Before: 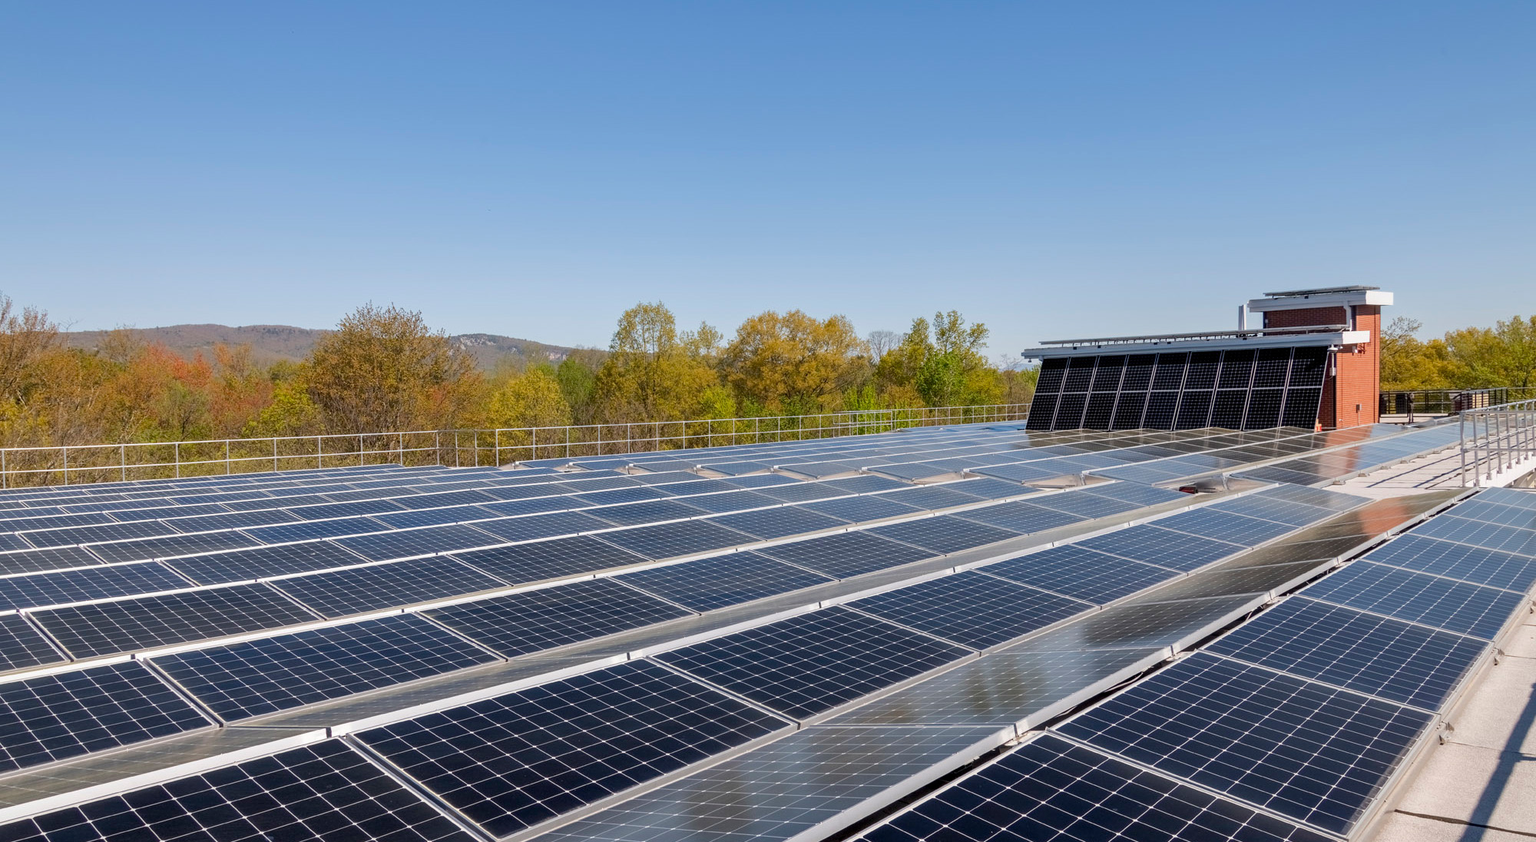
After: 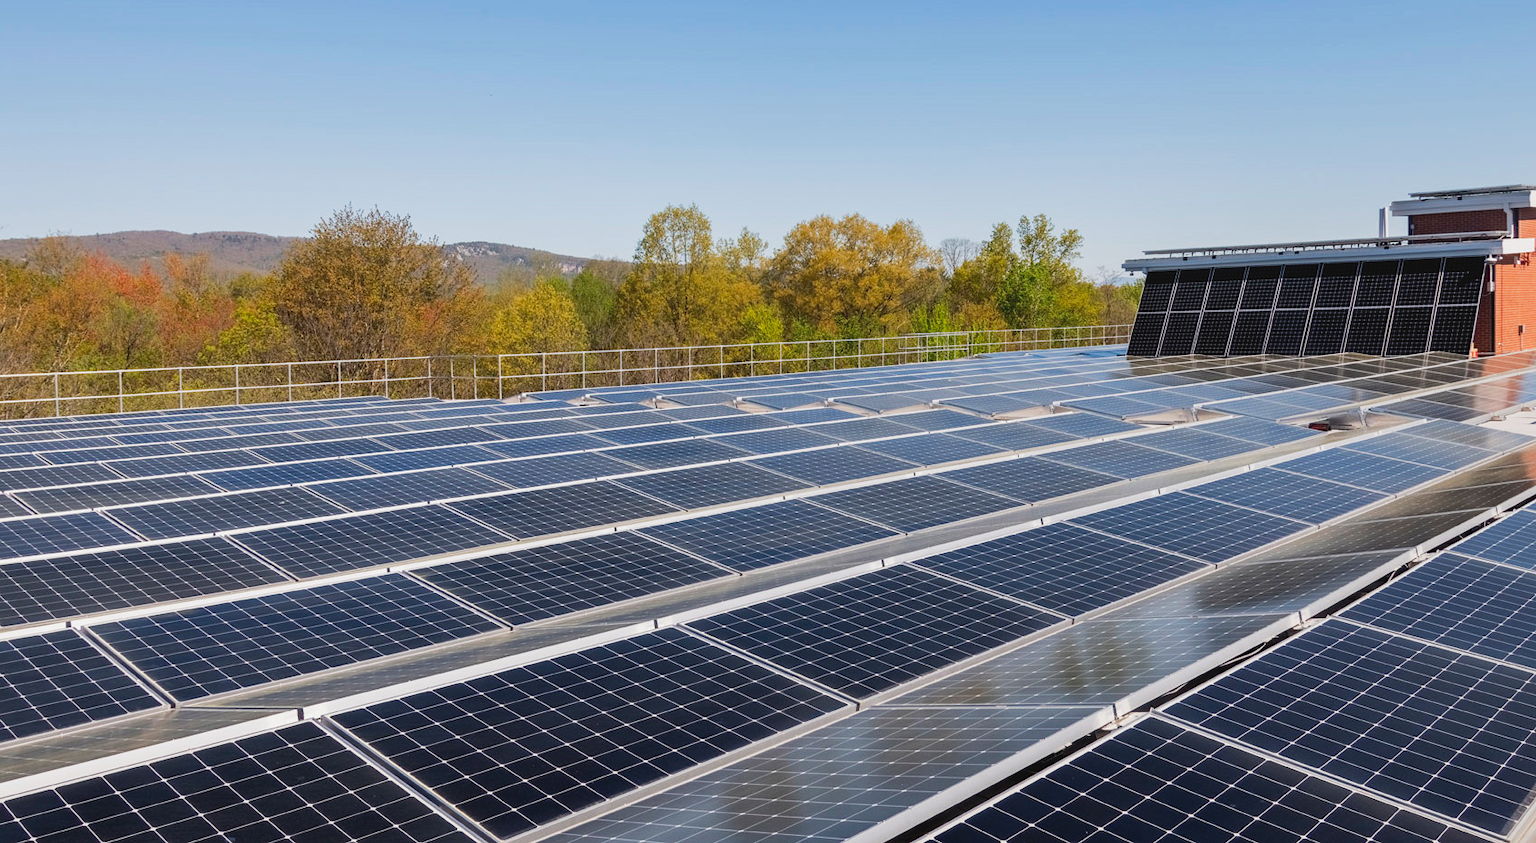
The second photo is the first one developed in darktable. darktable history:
crop and rotate: left 4.94%, top 15.483%, right 10.704%
tone curve: curves: ch0 [(0, 0.045) (0.155, 0.169) (0.46, 0.466) (0.751, 0.788) (1, 0.961)]; ch1 [(0, 0) (0.43, 0.408) (0.472, 0.469) (0.505, 0.503) (0.553, 0.563) (0.592, 0.581) (0.631, 0.625) (1, 1)]; ch2 [(0, 0) (0.505, 0.495) (0.55, 0.557) (0.583, 0.573) (1, 1)], preserve colors none
